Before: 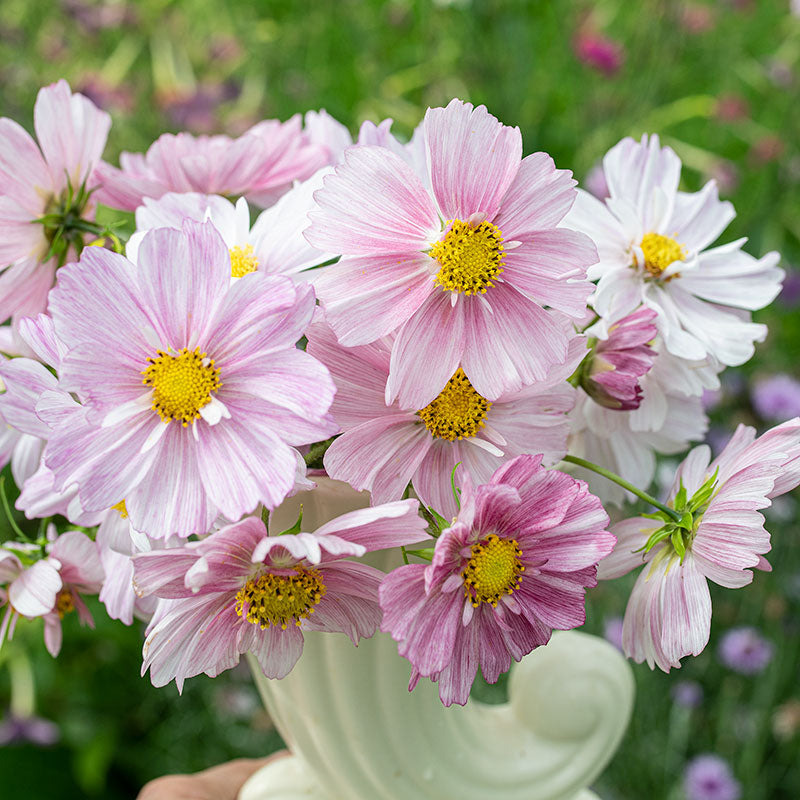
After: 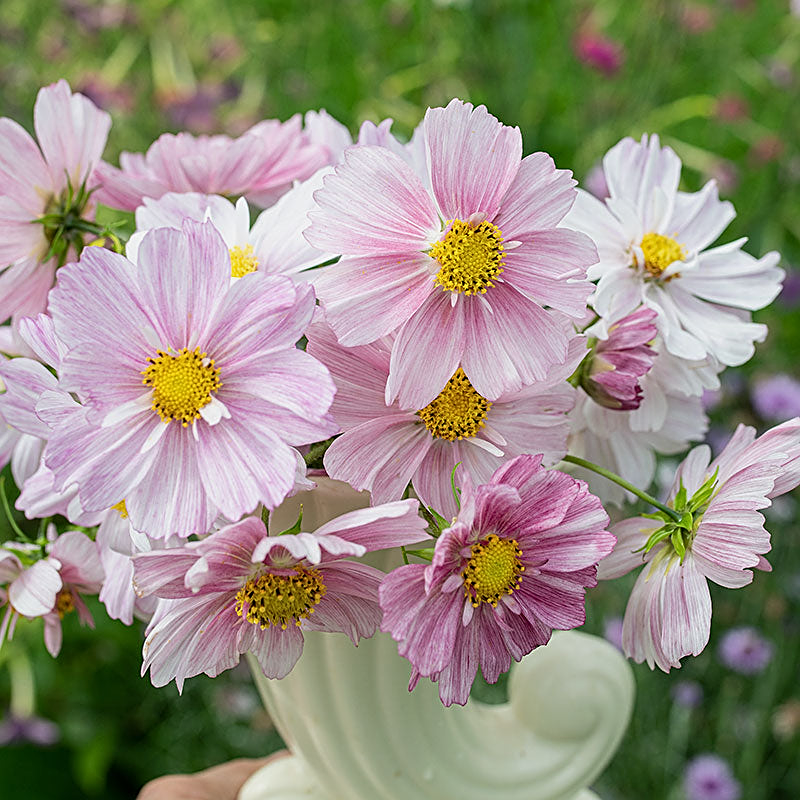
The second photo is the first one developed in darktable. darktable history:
exposure: exposure -0.151 EV, compensate highlight preservation false
sharpen: on, module defaults
